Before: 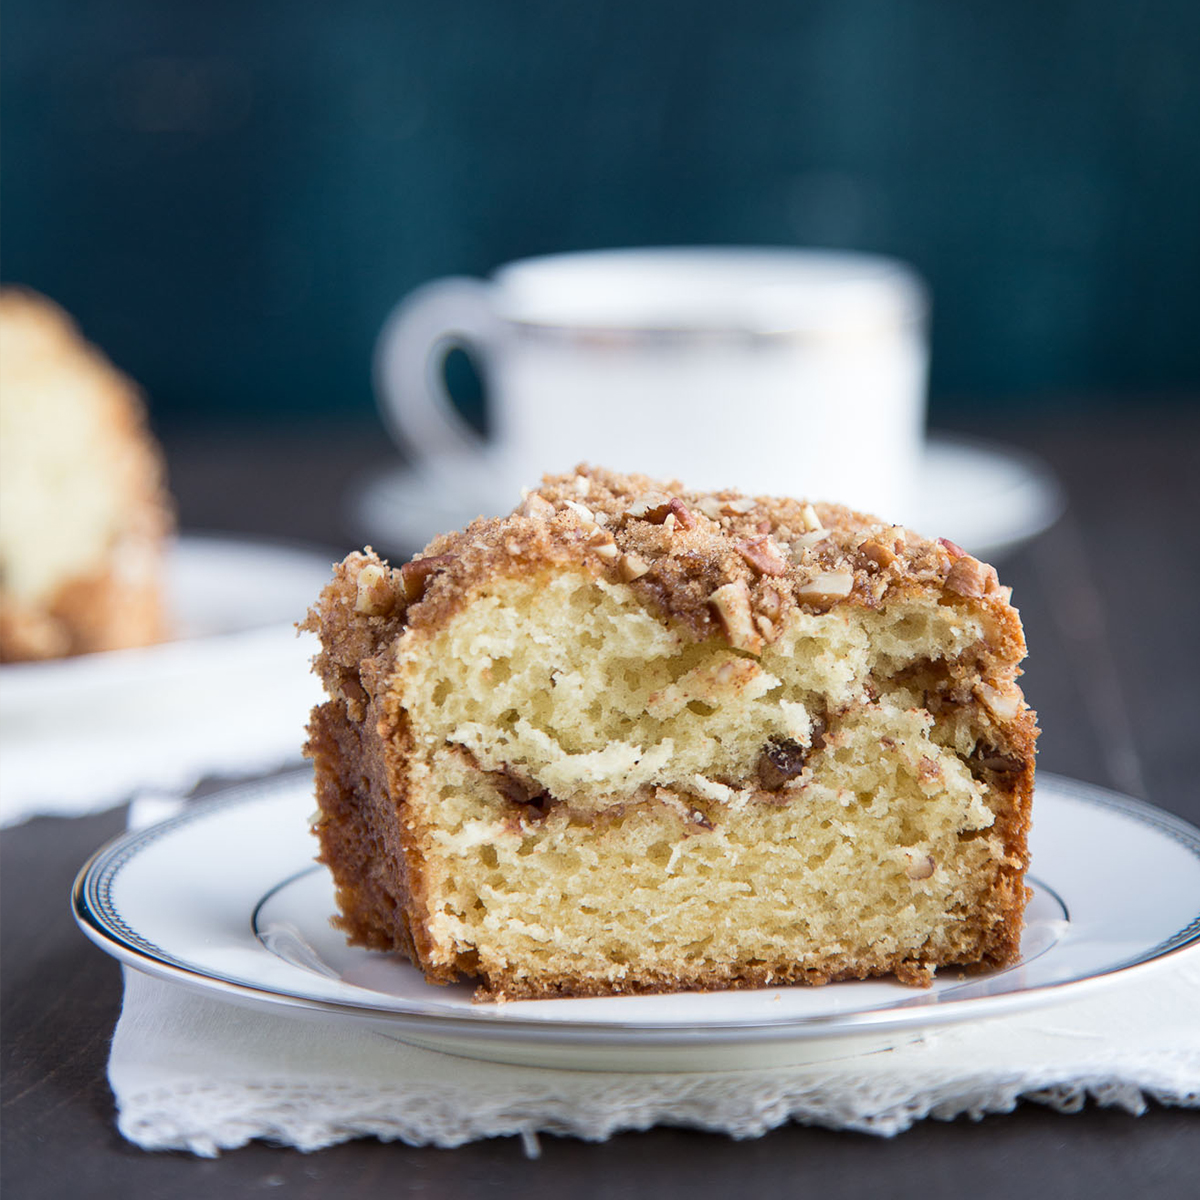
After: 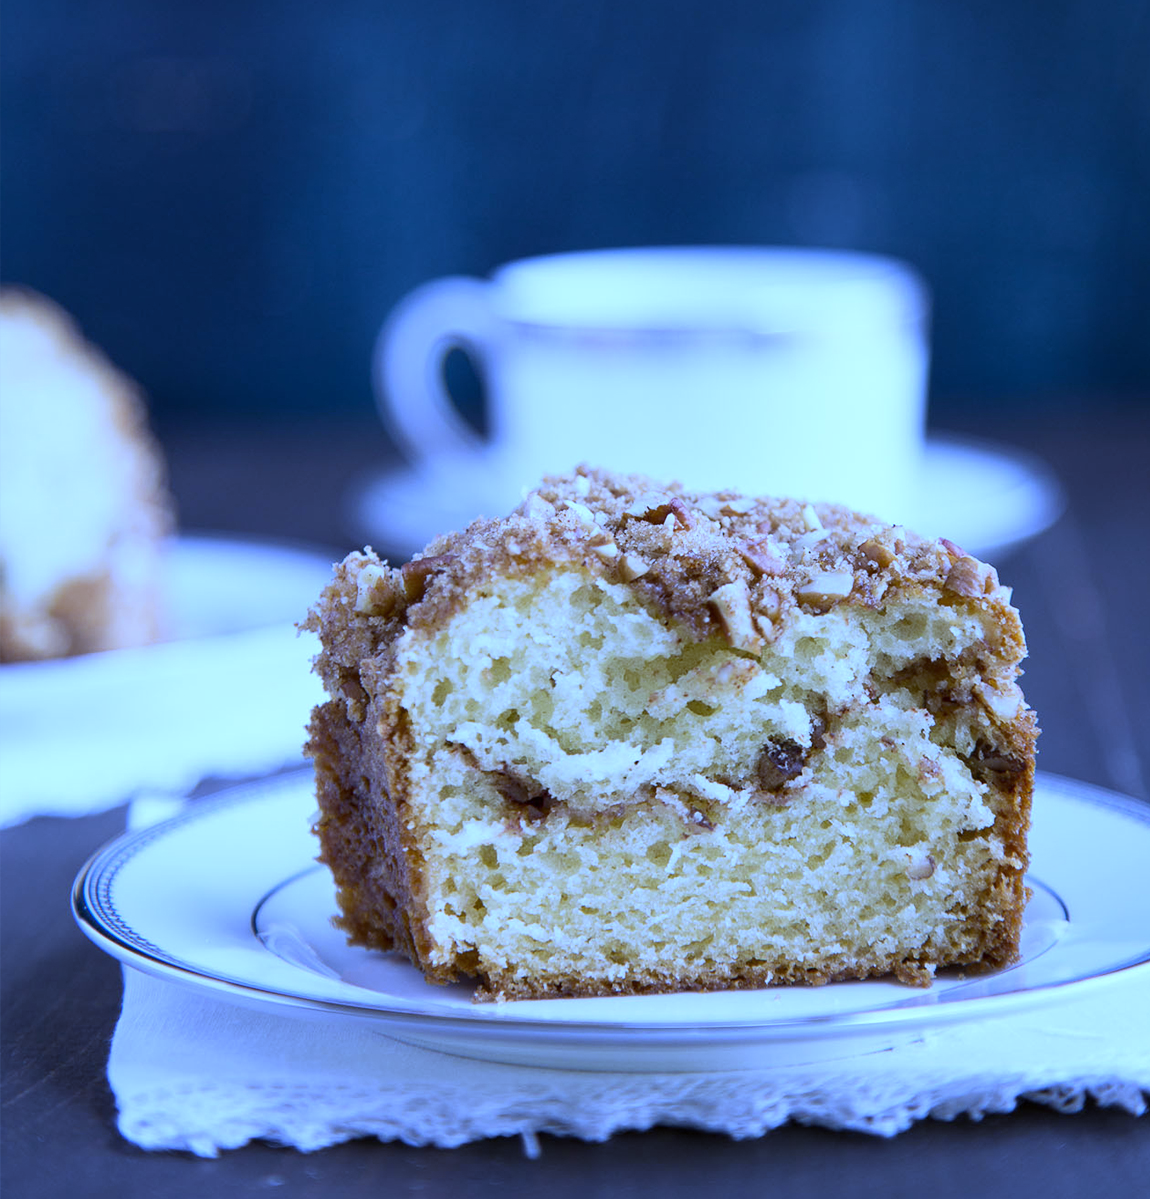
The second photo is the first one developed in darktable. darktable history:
white balance: red 0.766, blue 1.537
crop: right 4.126%, bottom 0.031%
